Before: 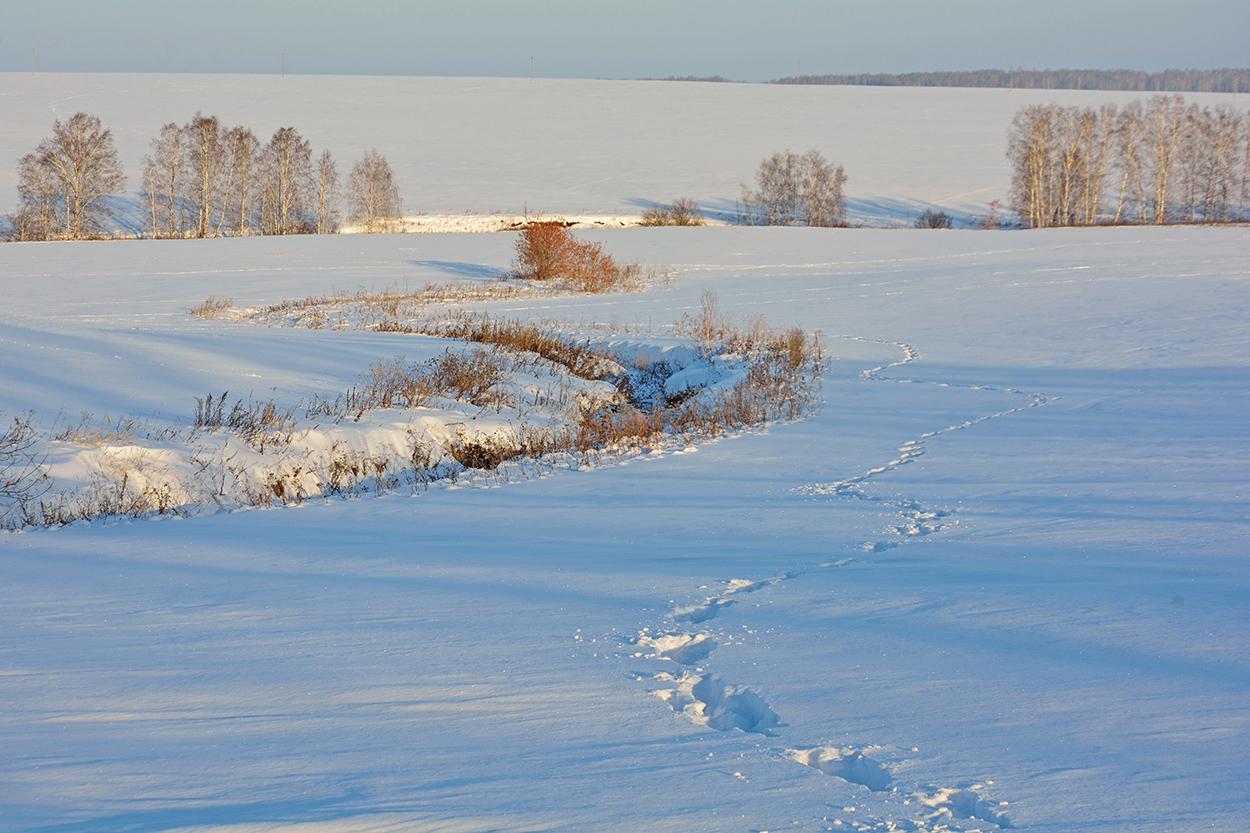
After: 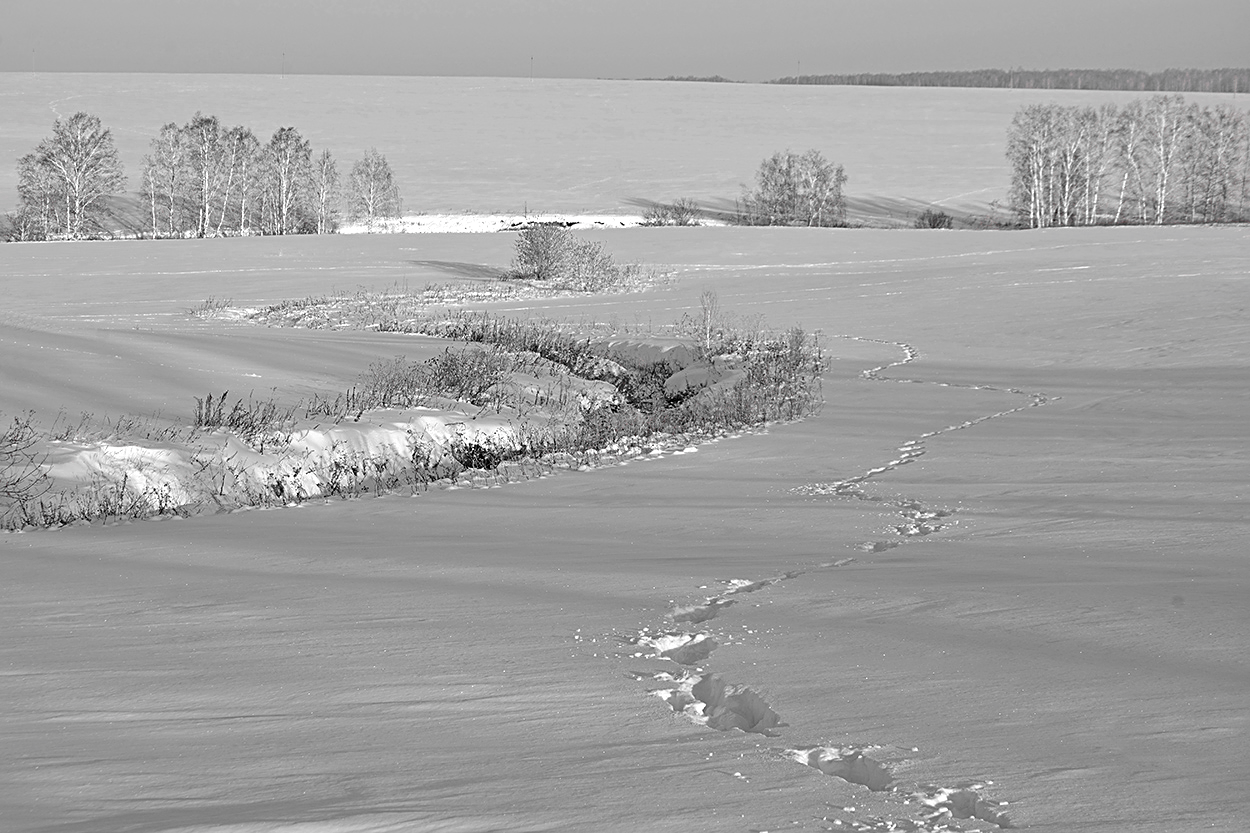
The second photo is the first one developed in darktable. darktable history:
sharpen: on, module defaults
color zones: curves: ch0 [(0, 0.6) (0.129, 0.585) (0.193, 0.596) (0.429, 0.5) (0.571, 0.5) (0.714, 0.5) (0.857, 0.5) (1, 0.6)]; ch1 [(0, 0.453) (0.112, 0.245) (0.213, 0.252) (0.429, 0.233) (0.571, 0.231) (0.683, 0.242) (0.857, 0.296) (1, 0.453)], mix 100.43%
